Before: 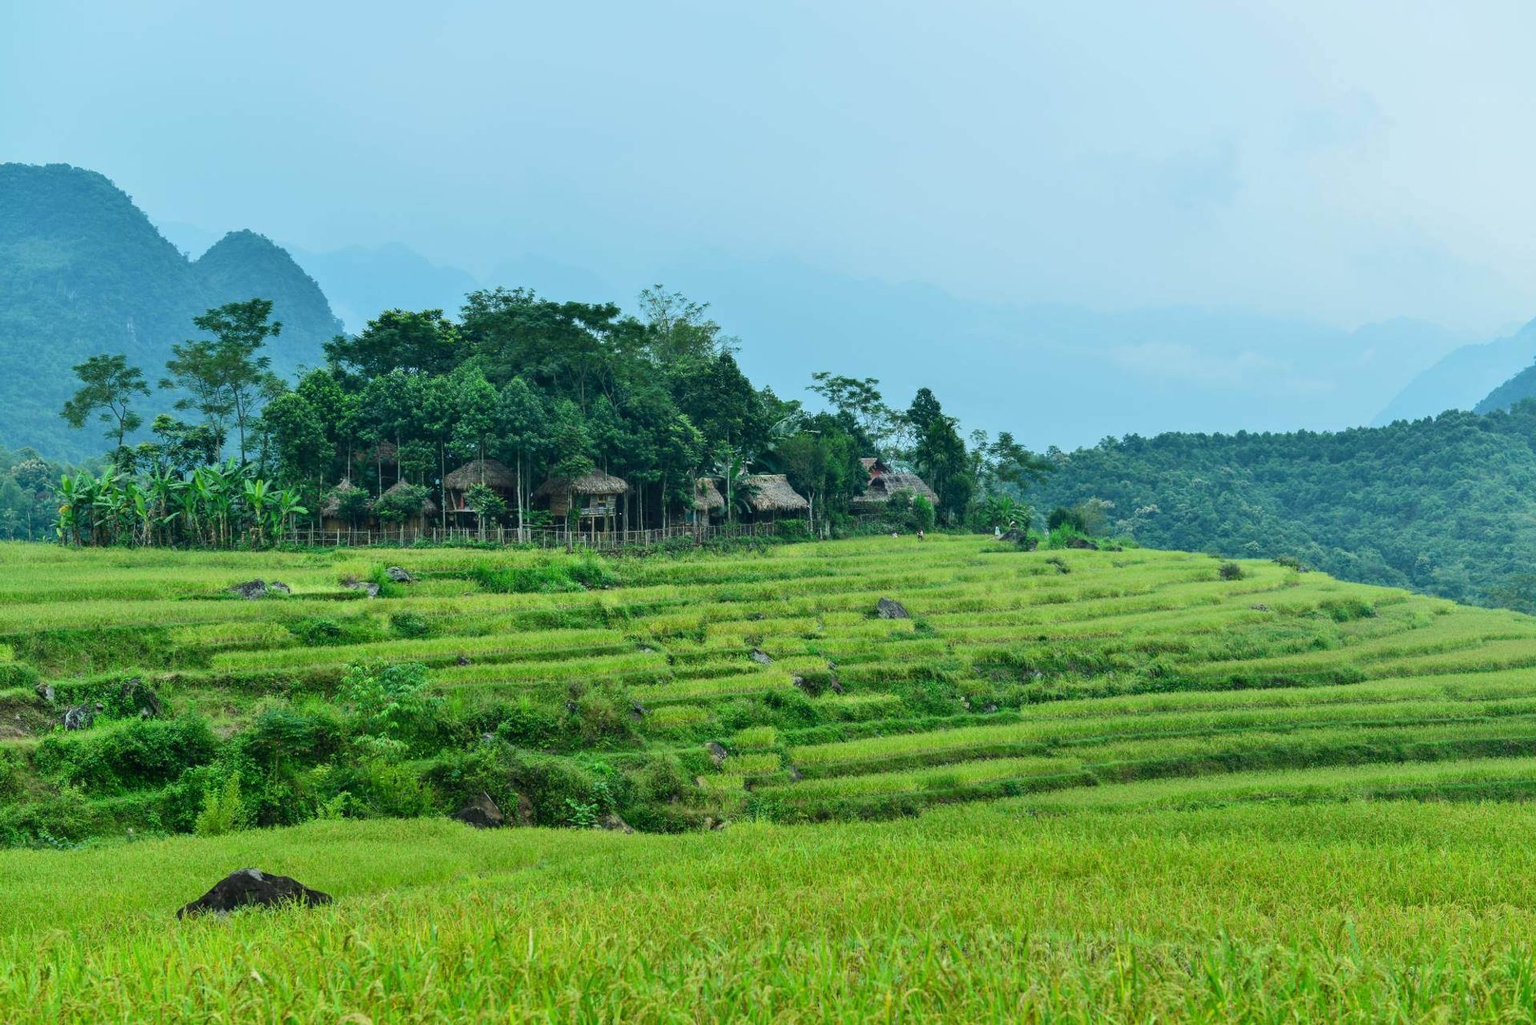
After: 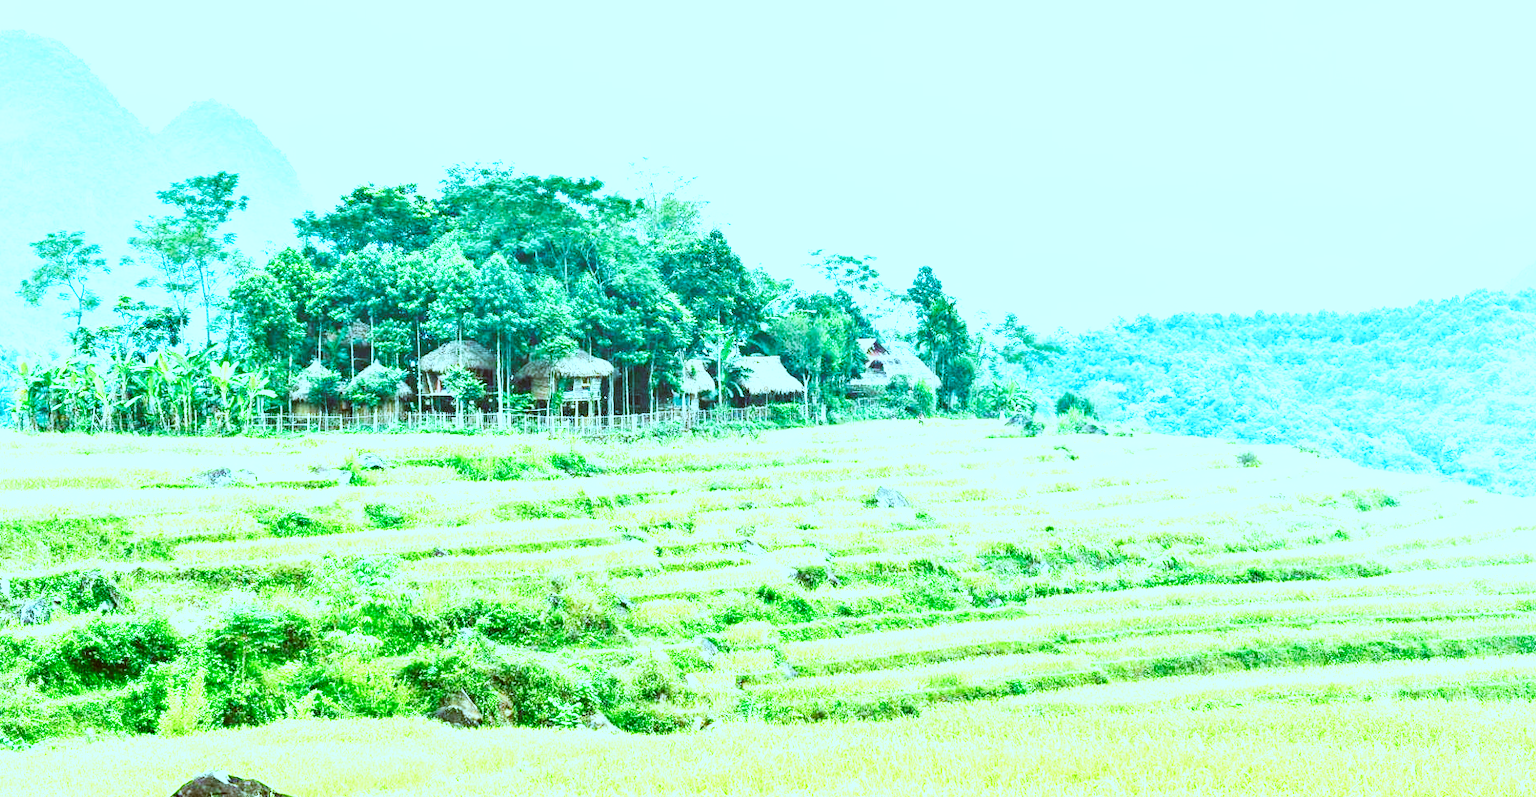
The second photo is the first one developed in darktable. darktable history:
color correction: highlights a* -14.62, highlights b* -16.22, shadows a* 10.12, shadows b* 29.4
crop and rotate: left 2.991%, top 13.302%, right 1.981%, bottom 12.636%
base curve: curves: ch0 [(0, 0) (0.007, 0.004) (0.027, 0.03) (0.046, 0.07) (0.207, 0.54) (0.442, 0.872) (0.673, 0.972) (1, 1)], preserve colors none
exposure: black level correction 0, exposure 1.75 EV, compensate exposure bias true, compensate highlight preservation false
